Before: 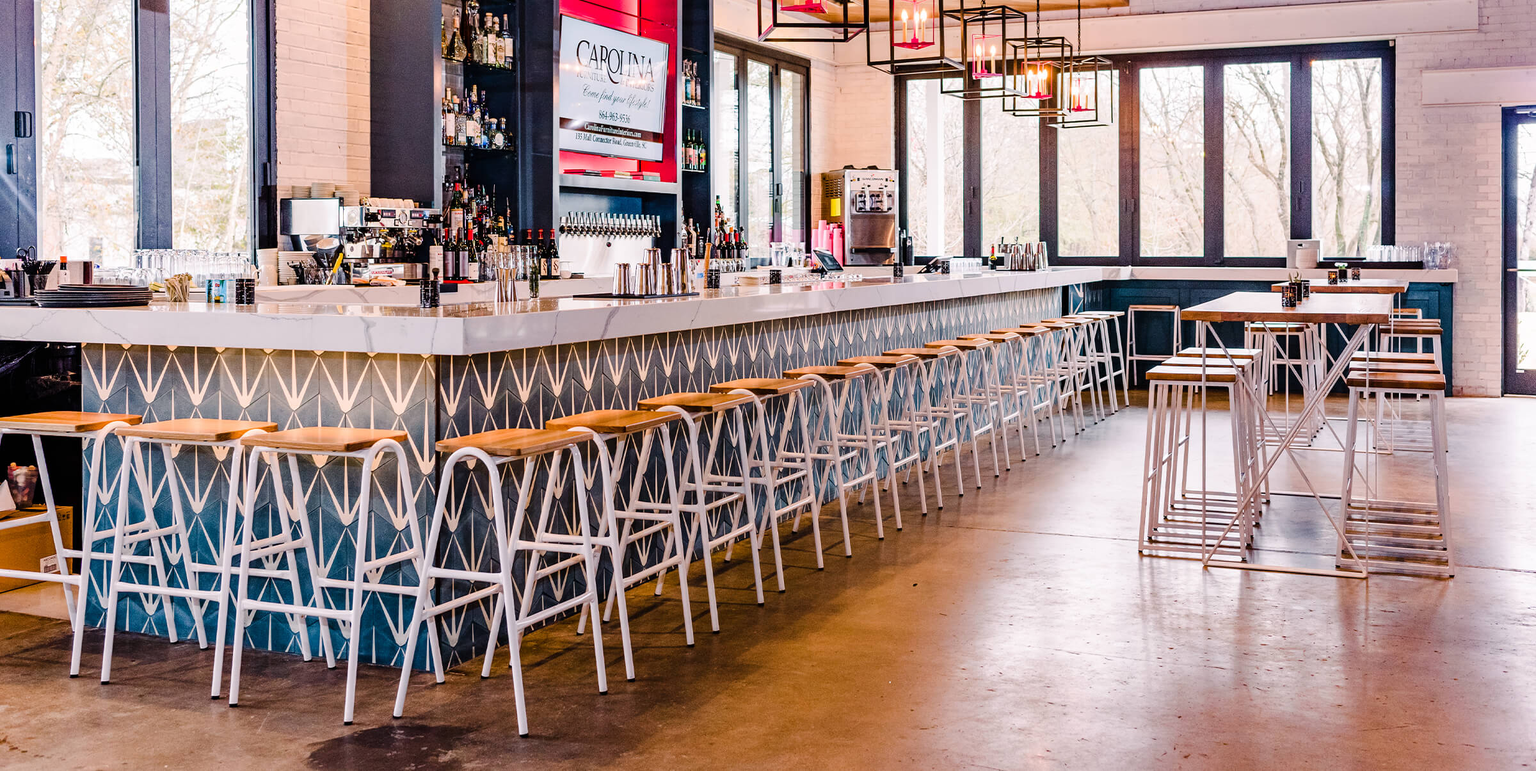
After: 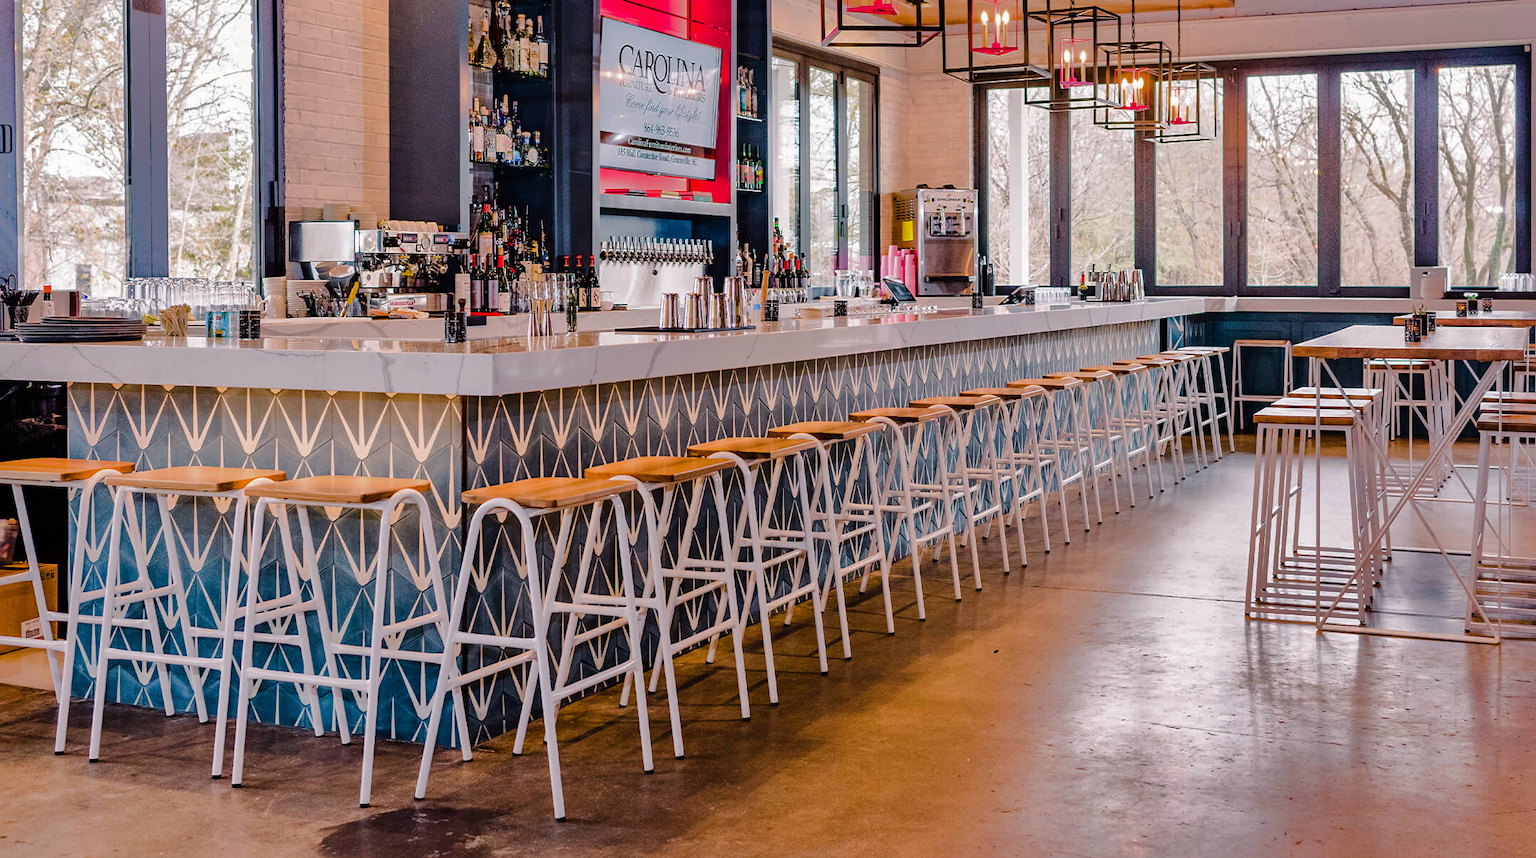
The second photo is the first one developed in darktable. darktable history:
crop and rotate: left 1.405%, right 8.807%
shadows and highlights: shadows -18.57, highlights -73.76
